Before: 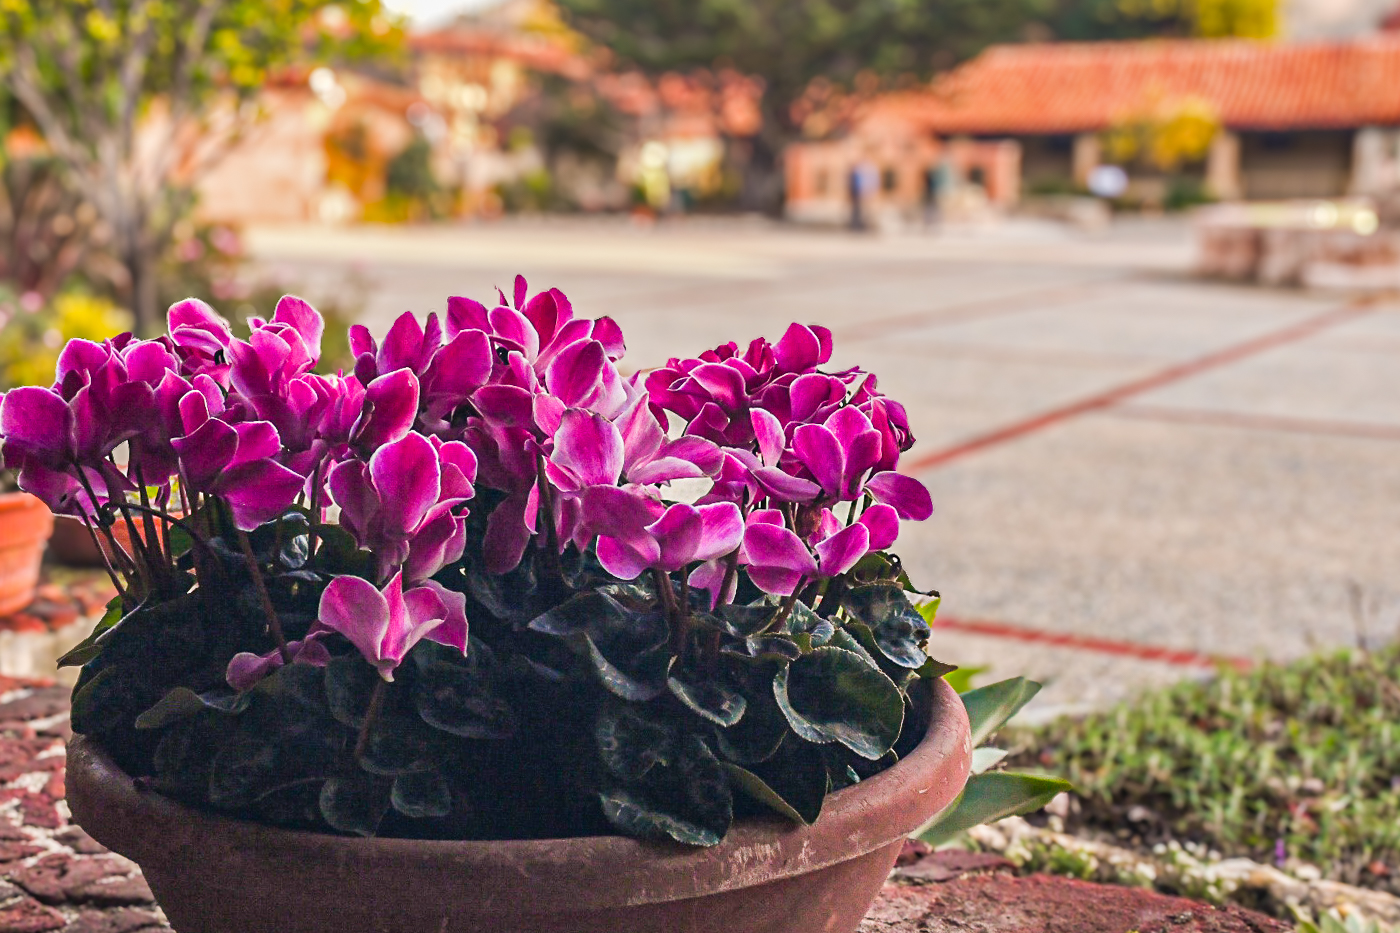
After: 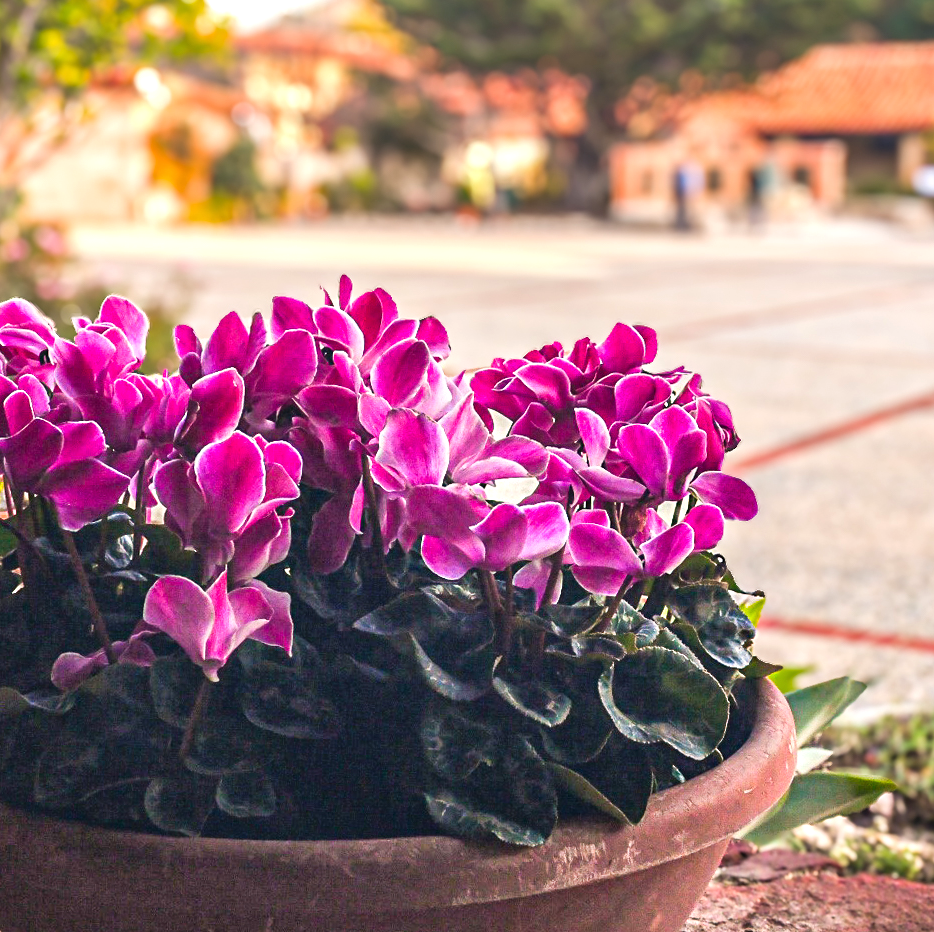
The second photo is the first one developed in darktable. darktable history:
crop and rotate: left 12.535%, right 20.708%
exposure: black level correction 0, exposure 0.498 EV, compensate exposure bias true, compensate highlight preservation false
